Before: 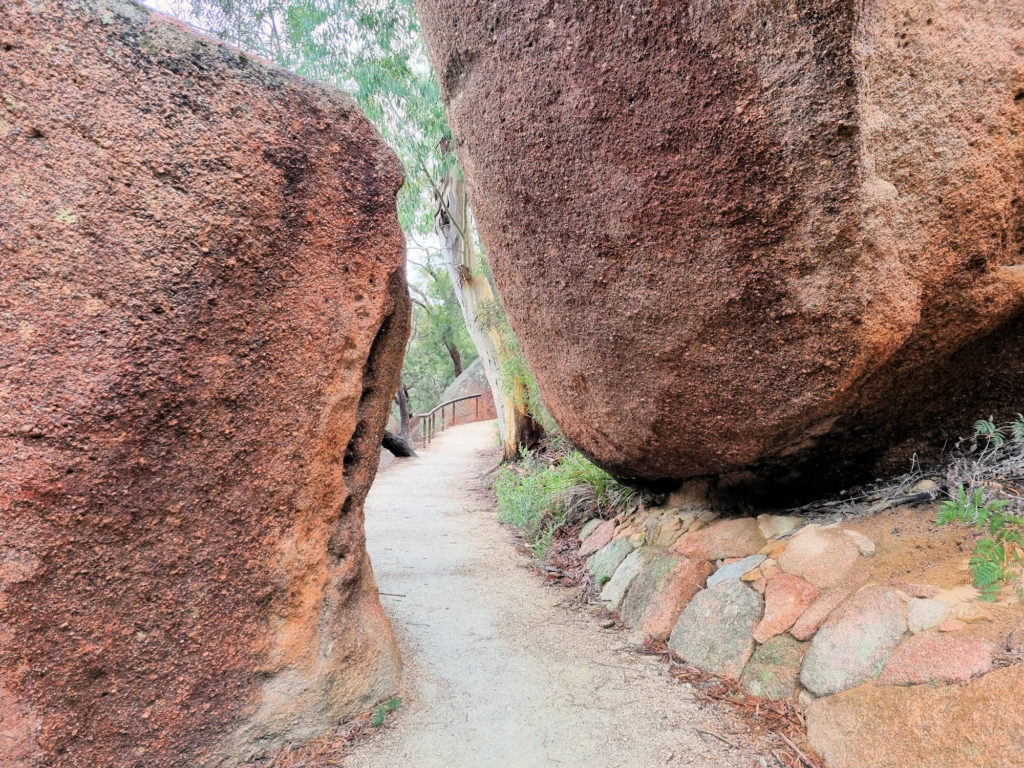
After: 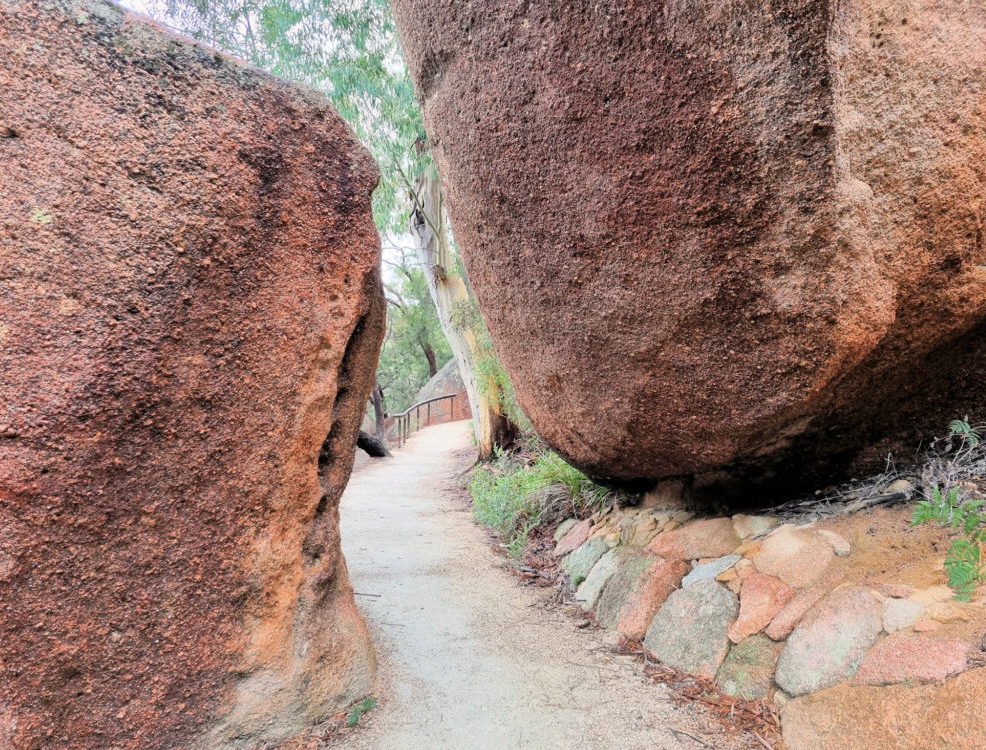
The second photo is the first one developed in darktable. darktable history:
crop and rotate: left 2.536%, right 1.107%, bottom 2.246%
rotate and perspective: automatic cropping original format, crop left 0, crop top 0
